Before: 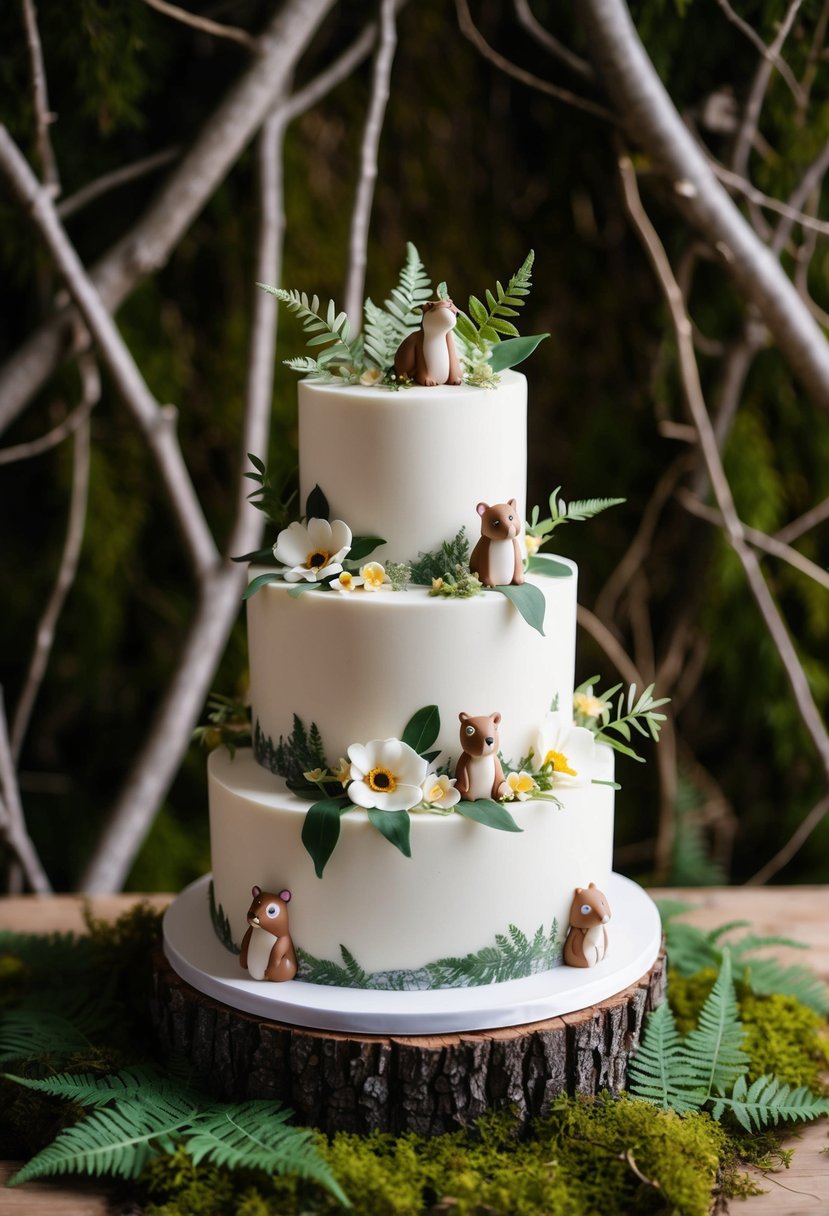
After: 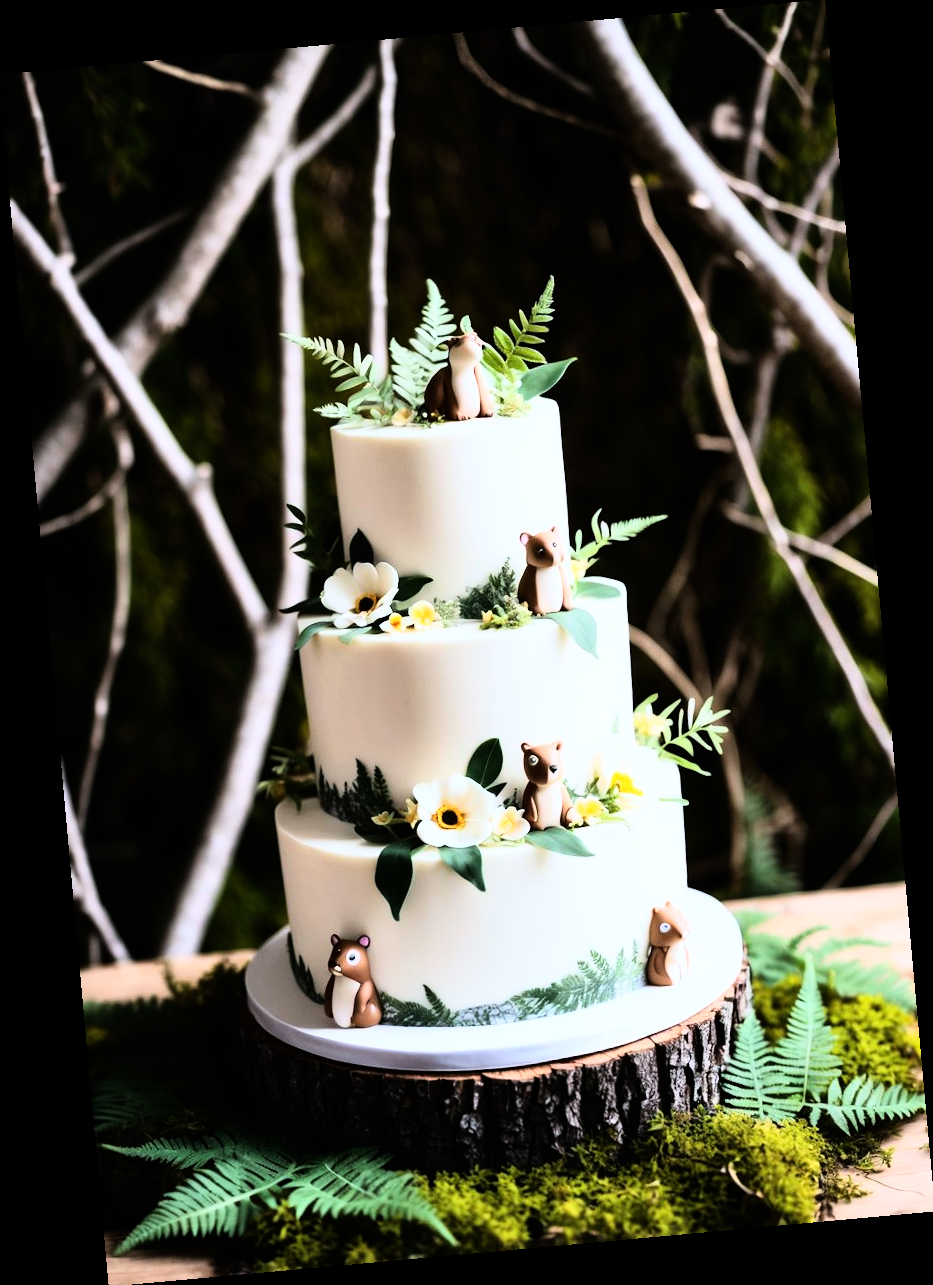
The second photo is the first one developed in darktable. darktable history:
rotate and perspective: rotation -5.2°, automatic cropping off
crop and rotate: left 0.126%
rgb curve: curves: ch0 [(0, 0) (0.21, 0.15) (0.24, 0.21) (0.5, 0.75) (0.75, 0.96) (0.89, 0.99) (1, 1)]; ch1 [(0, 0.02) (0.21, 0.13) (0.25, 0.2) (0.5, 0.67) (0.75, 0.9) (0.89, 0.97) (1, 1)]; ch2 [(0, 0.02) (0.21, 0.13) (0.25, 0.2) (0.5, 0.67) (0.75, 0.9) (0.89, 0.97) (1, 1)], compensate middle gray true
white balance: red 0.967, blue 1.049
